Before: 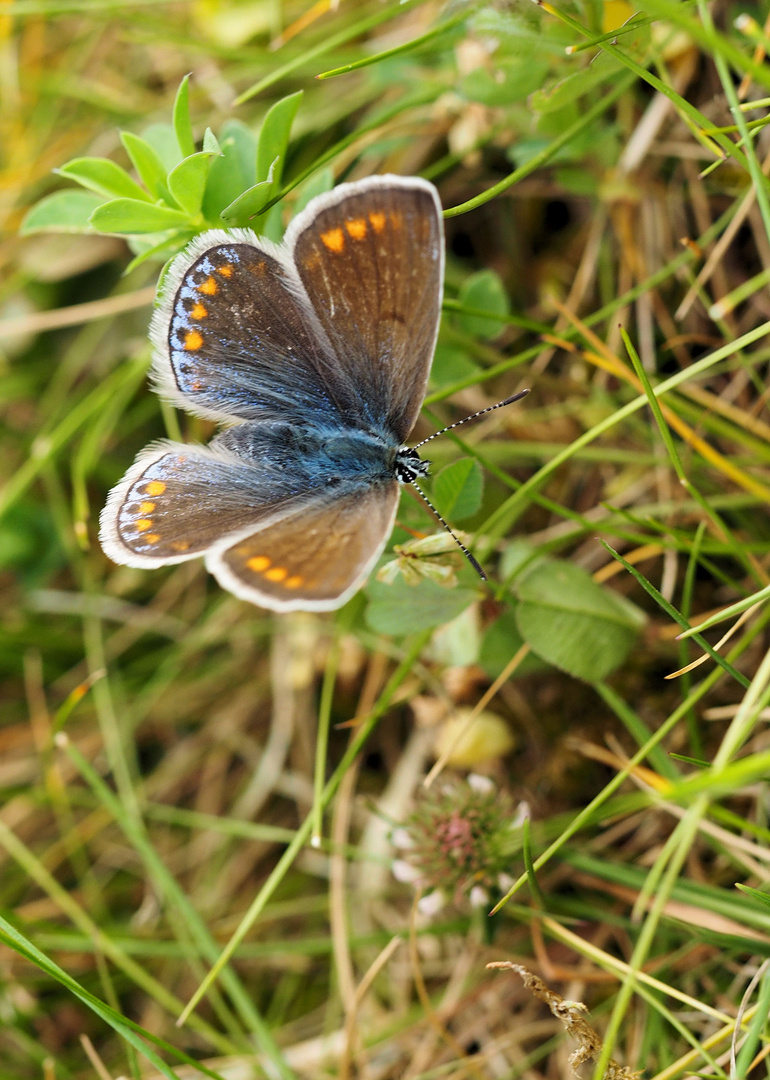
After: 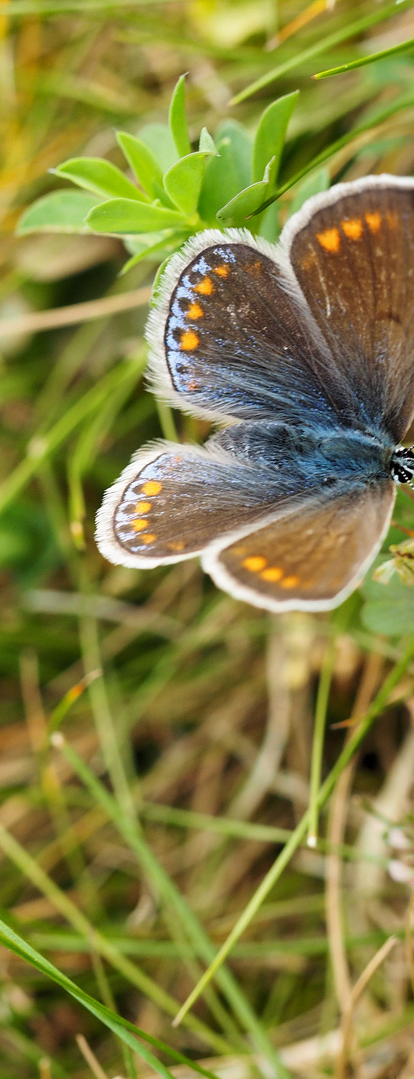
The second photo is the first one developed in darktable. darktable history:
shadows and highlights: highlights color adjustment 0%, soften with gaussian
crop: left 0.587%, right 45.588%, bottom 0.086%
